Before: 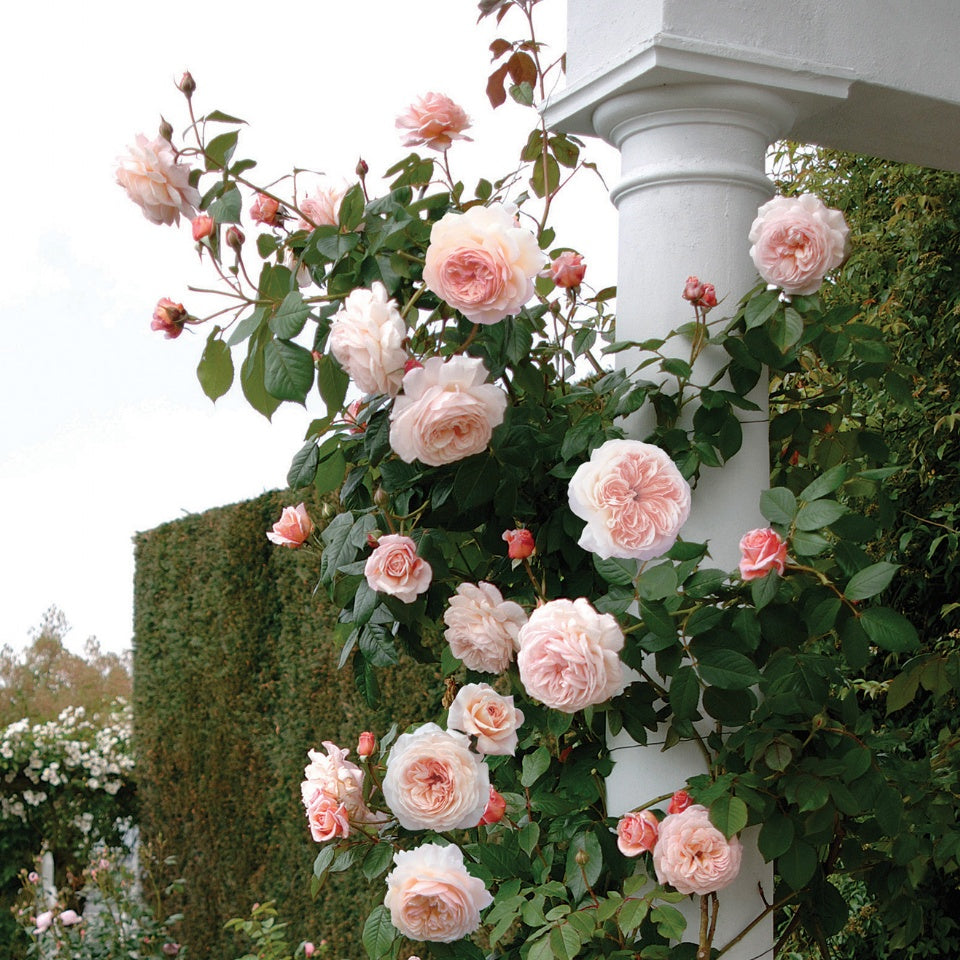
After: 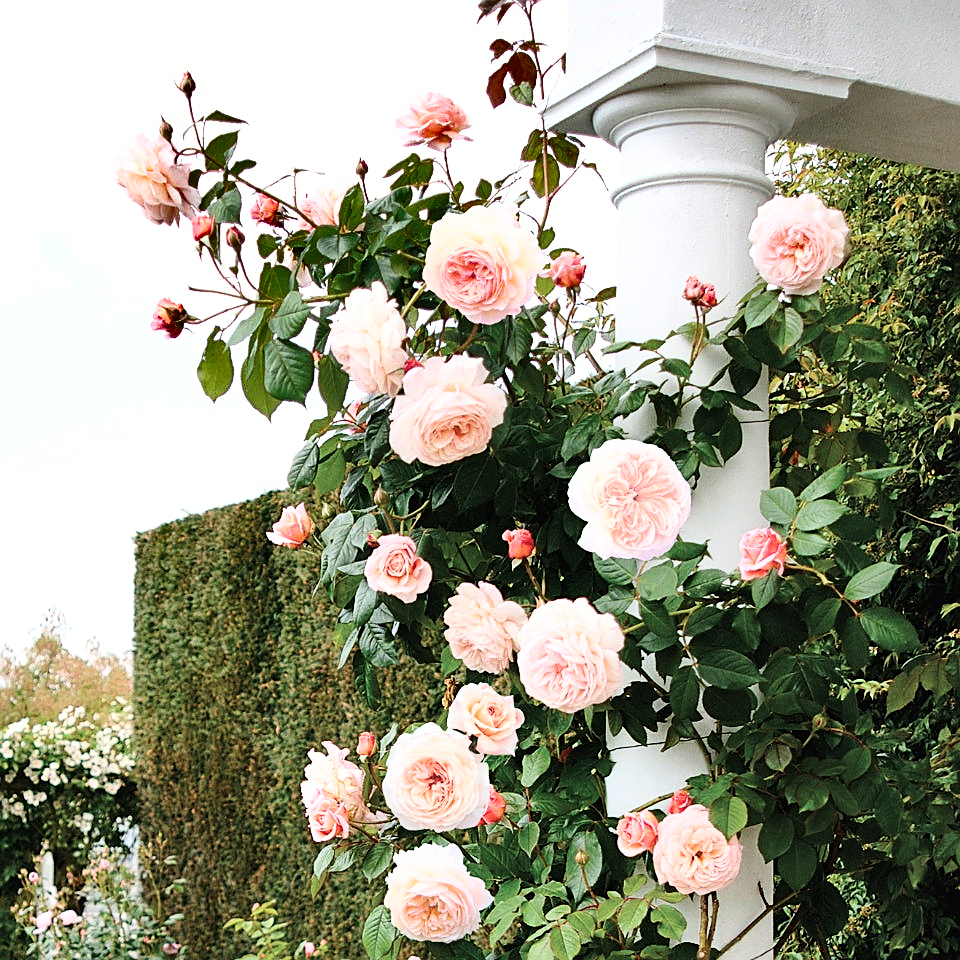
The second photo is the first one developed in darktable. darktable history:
shadows and highlights: radius 119.39, shadows 42.33, highlights -62.15, soften with gaussian
sharpen: amount 0.602
base curve: curves: ch0 [(0, 0.003) (0.001, 0.002) (0.006, 0.004) (0.02, 0.022) (0.048, 0.086) (0.094, 0.234) (0.162, 0.431) (0.258, 0.629) (0.385, 0.8) (0.548, 0.918) (0.751, 0.988) (1, 1)]
